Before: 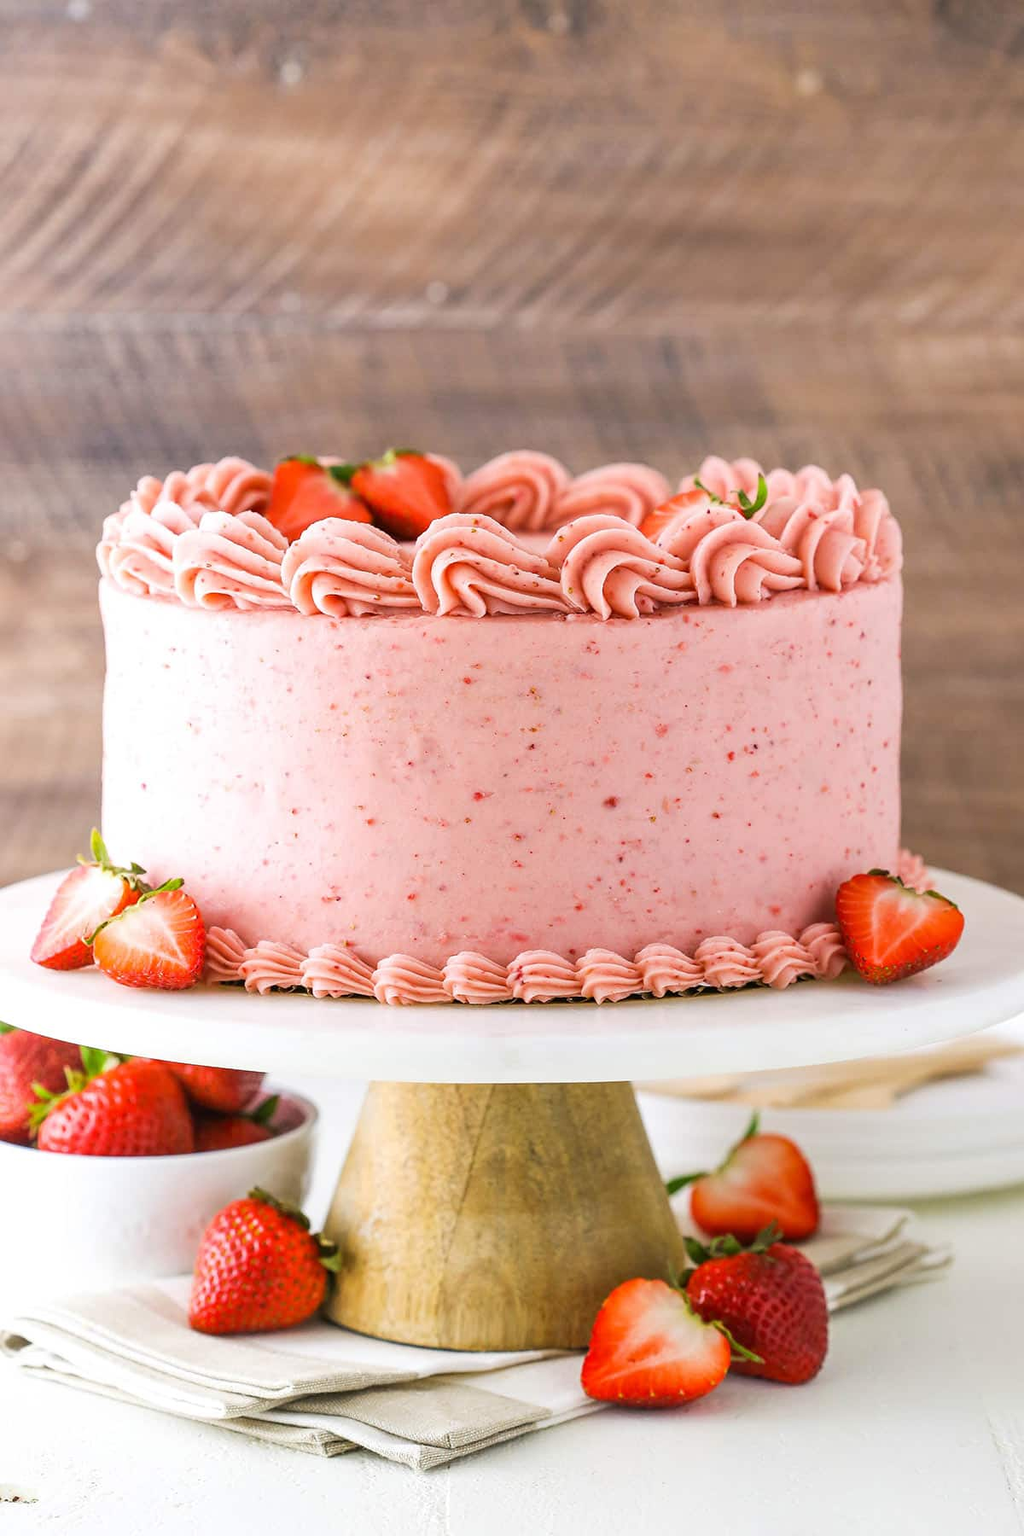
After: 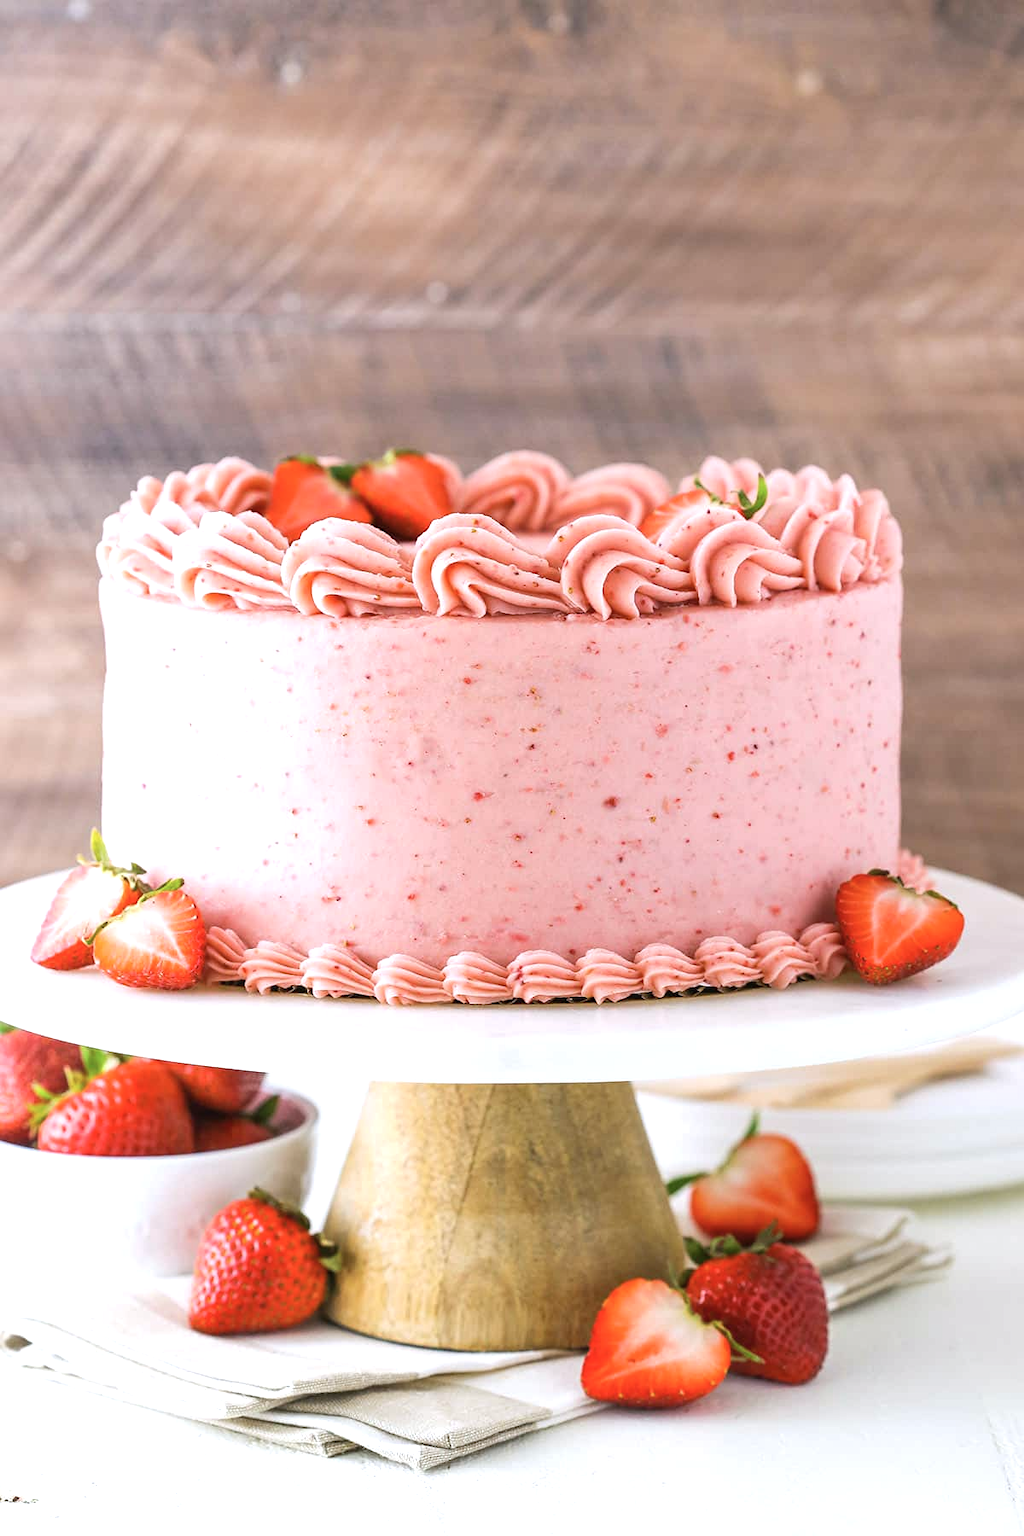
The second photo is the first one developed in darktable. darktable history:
exposure: black level correction 0, exposure 0.301 EV, compensate highlight preservation false
tone equalizer: edges refinement/feathering 500, mask exposure compensation -1.57 EV, preserve details no
color correction: highlights a* -0.159, highlights b* -5.19, shadows a* -0.148, shadows b* -0.085
contrast brightness saturation: saturation -0.103
